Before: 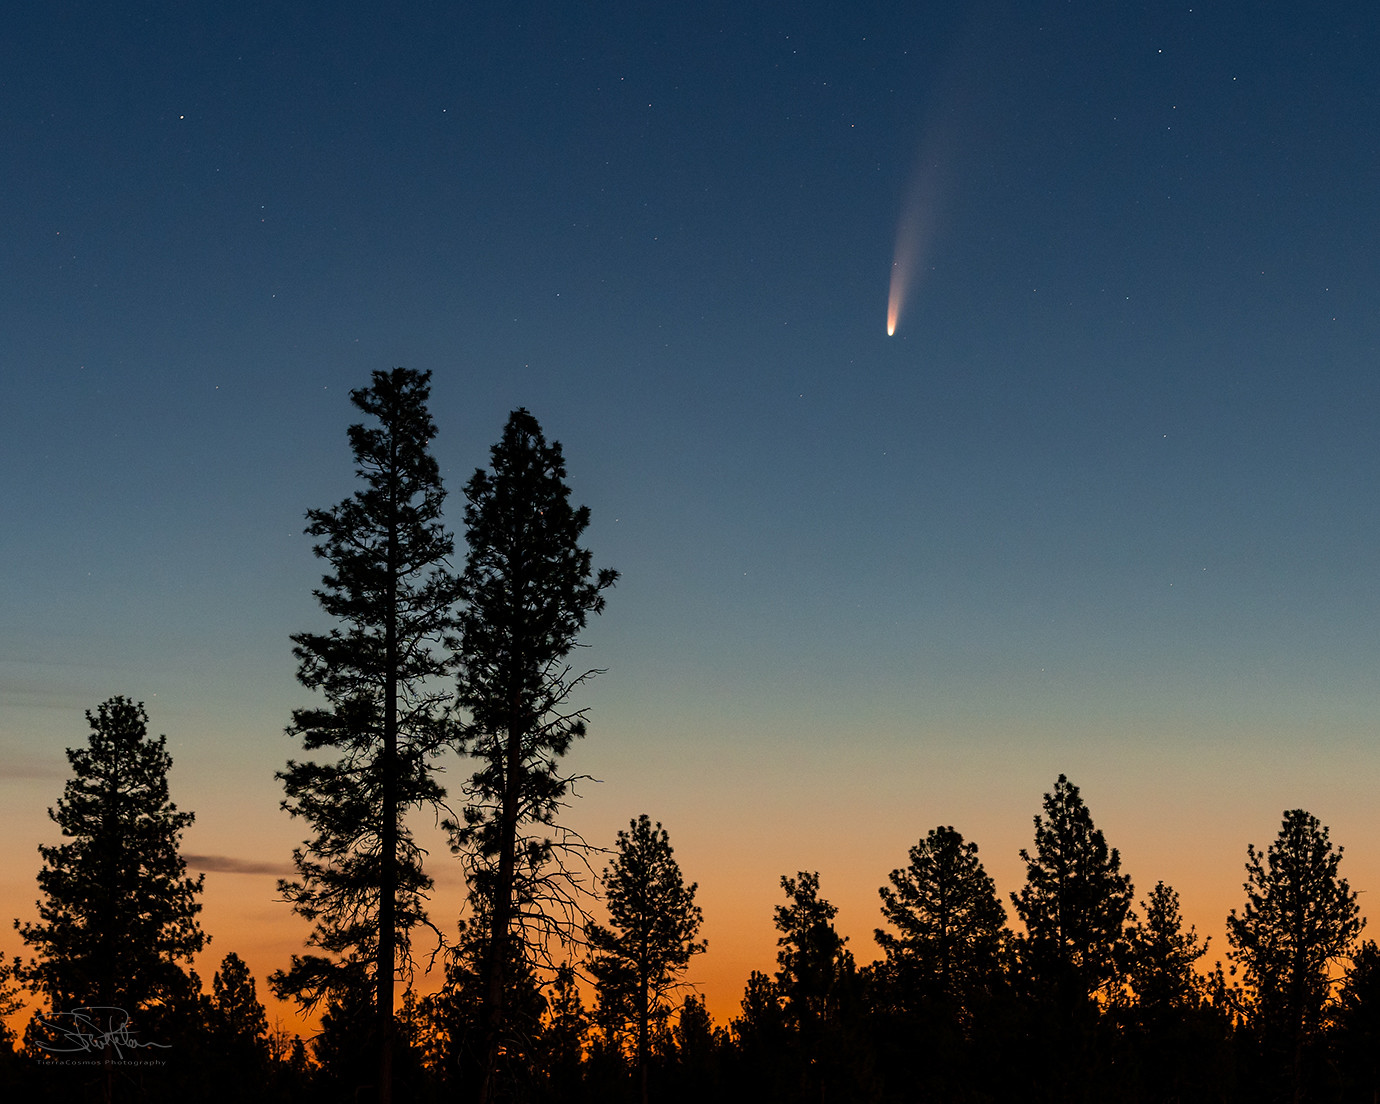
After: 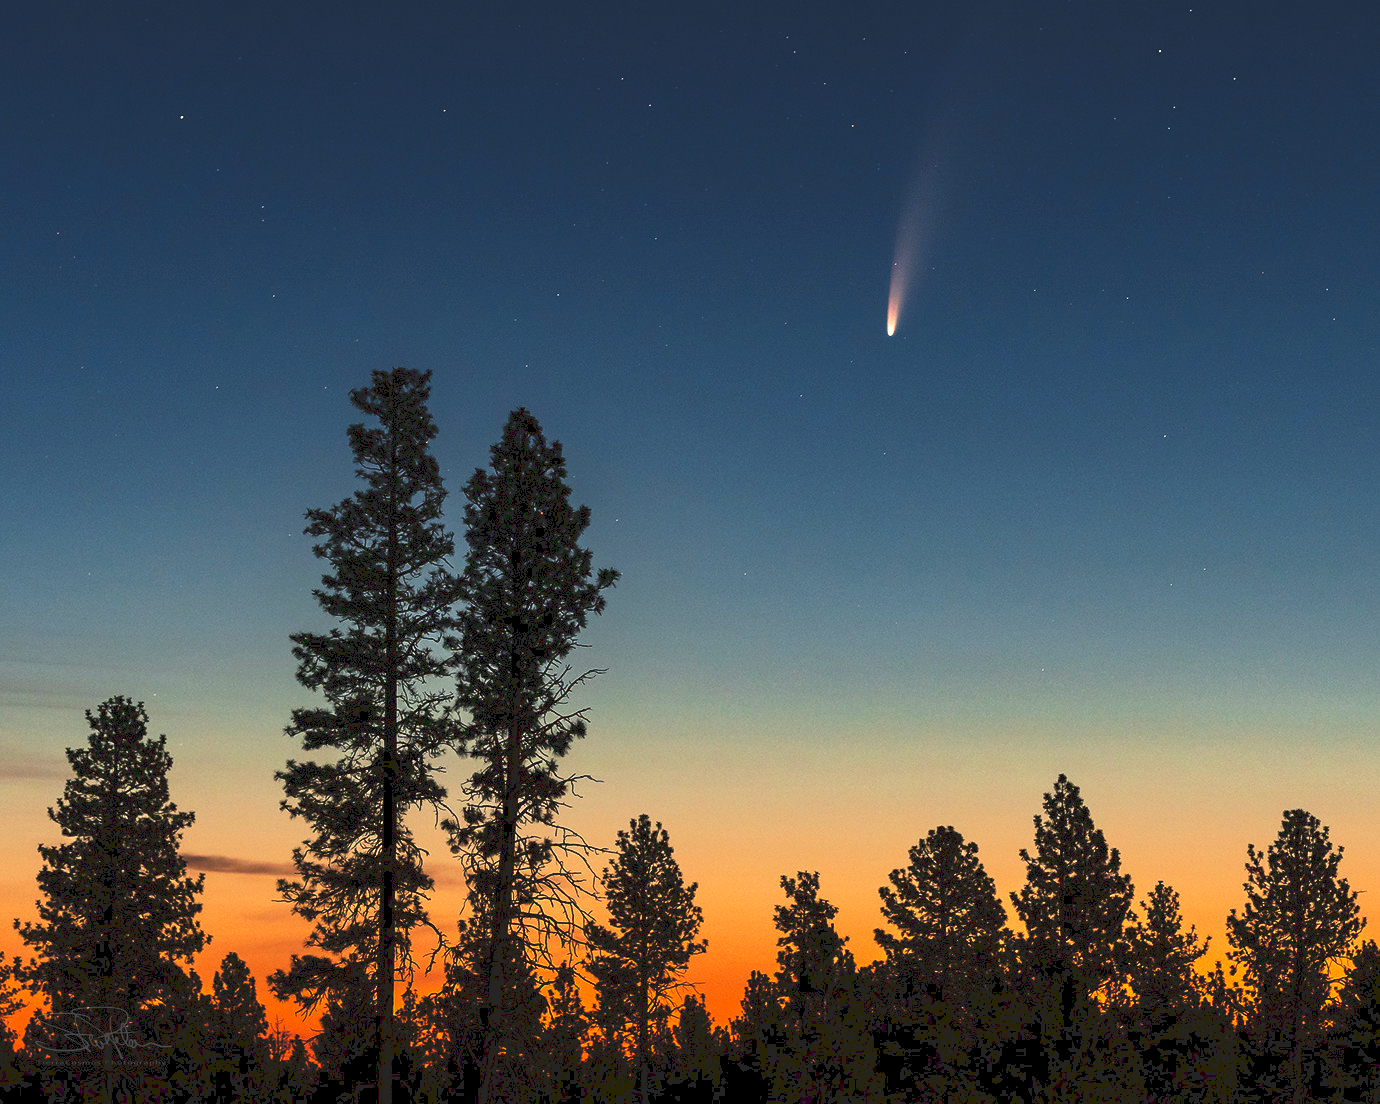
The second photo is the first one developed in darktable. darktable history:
tone curve: curves: ch0 [(0, 0) (0.003, 0.142) (0.011, 0.142) (0.025, 0.147) (0.044, 0.147) (0.069, 0.152) (0.1, 0.16) (0.136, 0.172) (0.177, 0.193) (0.224, 0.221) (0.277, 0.264) (0.335, 0.322) (0.399, 0.399) (0.468, 0.49) (0.543, 0.593) (0.623, 0.723) (0.709, 0.841) (0.801, 0.925) (0.898, 0.976) (1, 1)], preserve colors none
